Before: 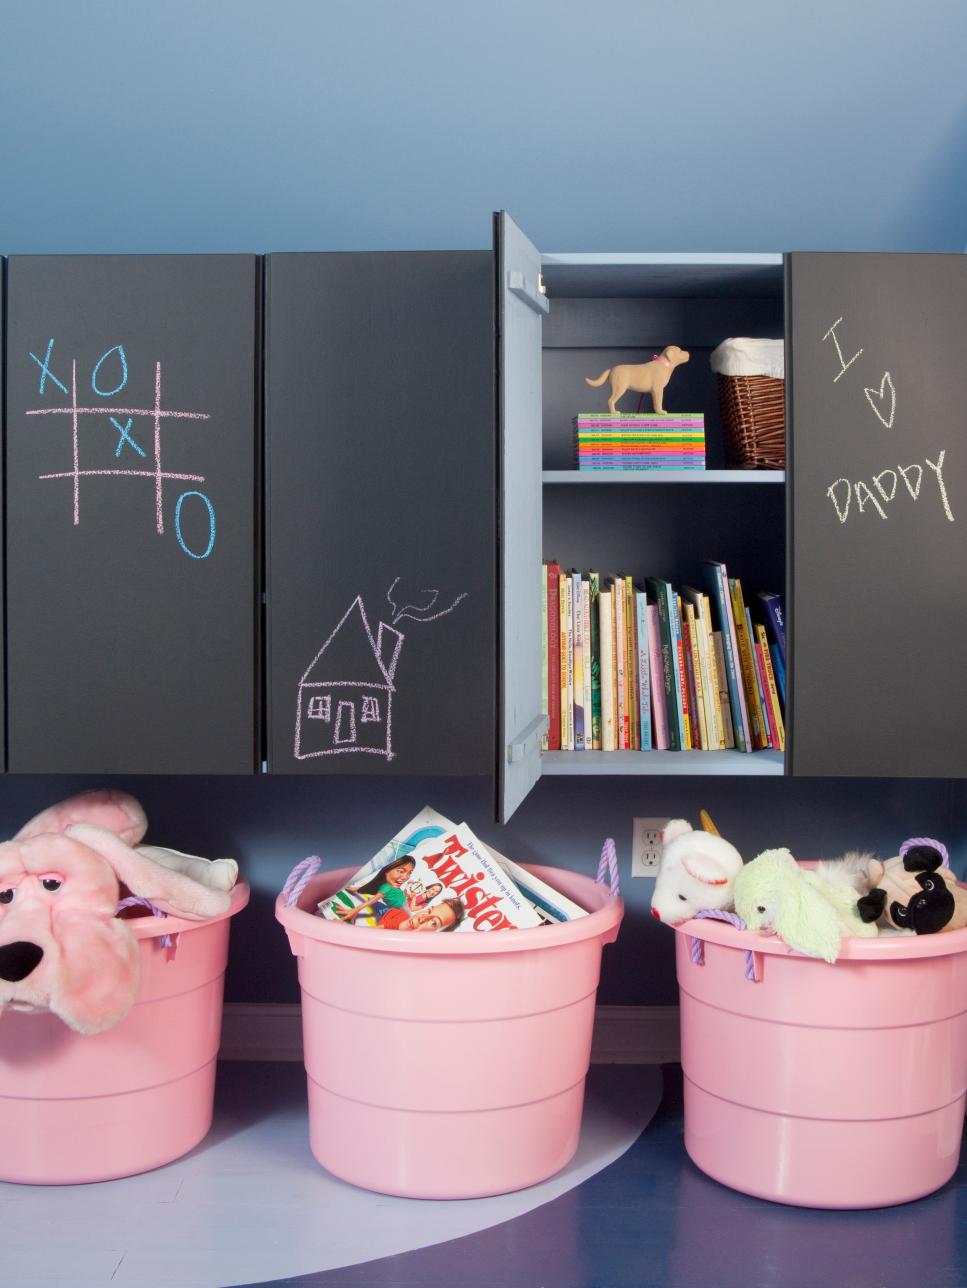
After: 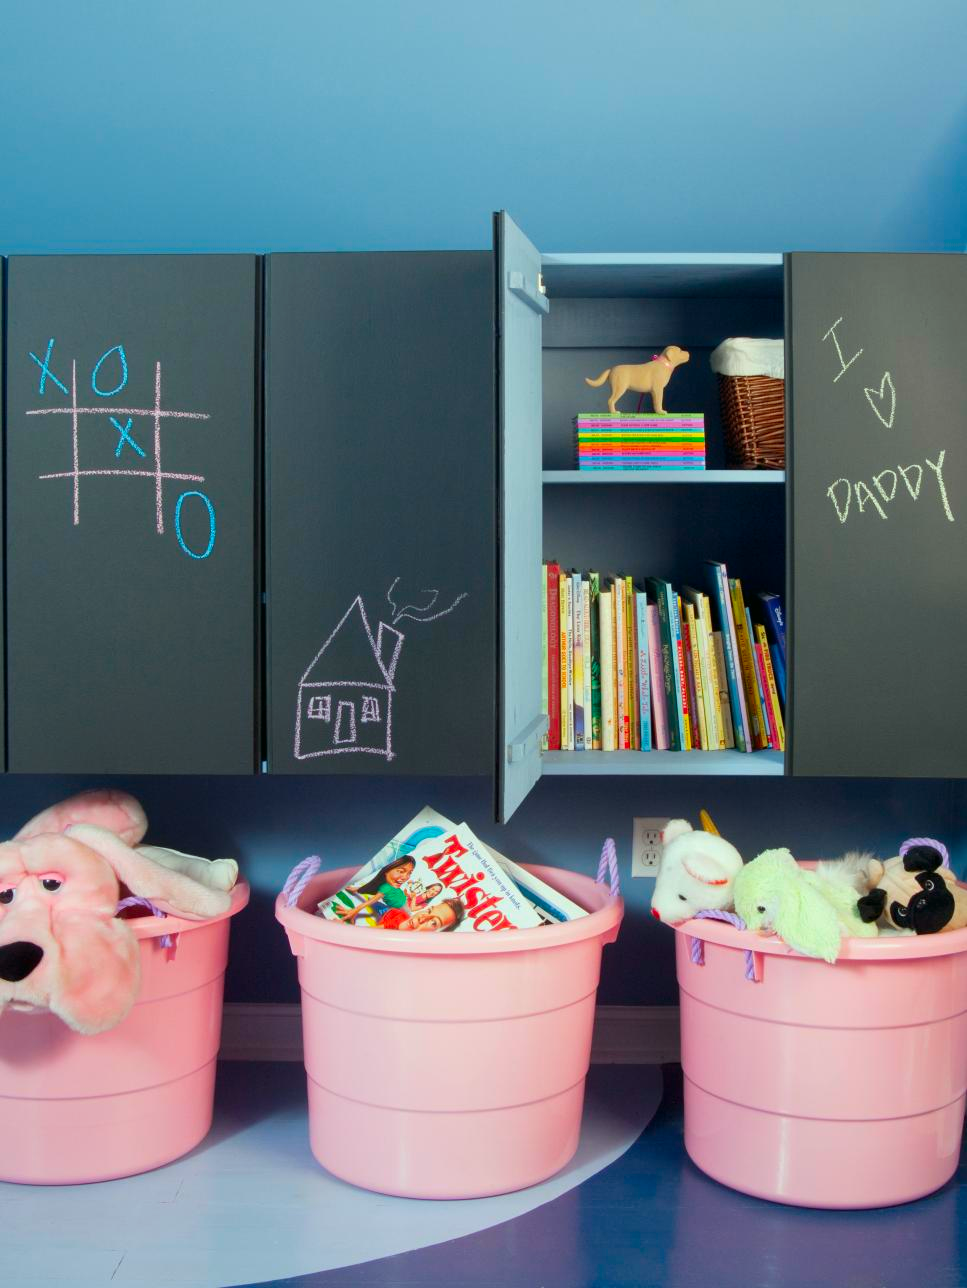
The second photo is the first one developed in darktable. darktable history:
rgb levels: preserve colors max RGB
color correction: highlights a* -7.33, highlights b* 1.26, shadows a* -3.55, saturation 1.4
